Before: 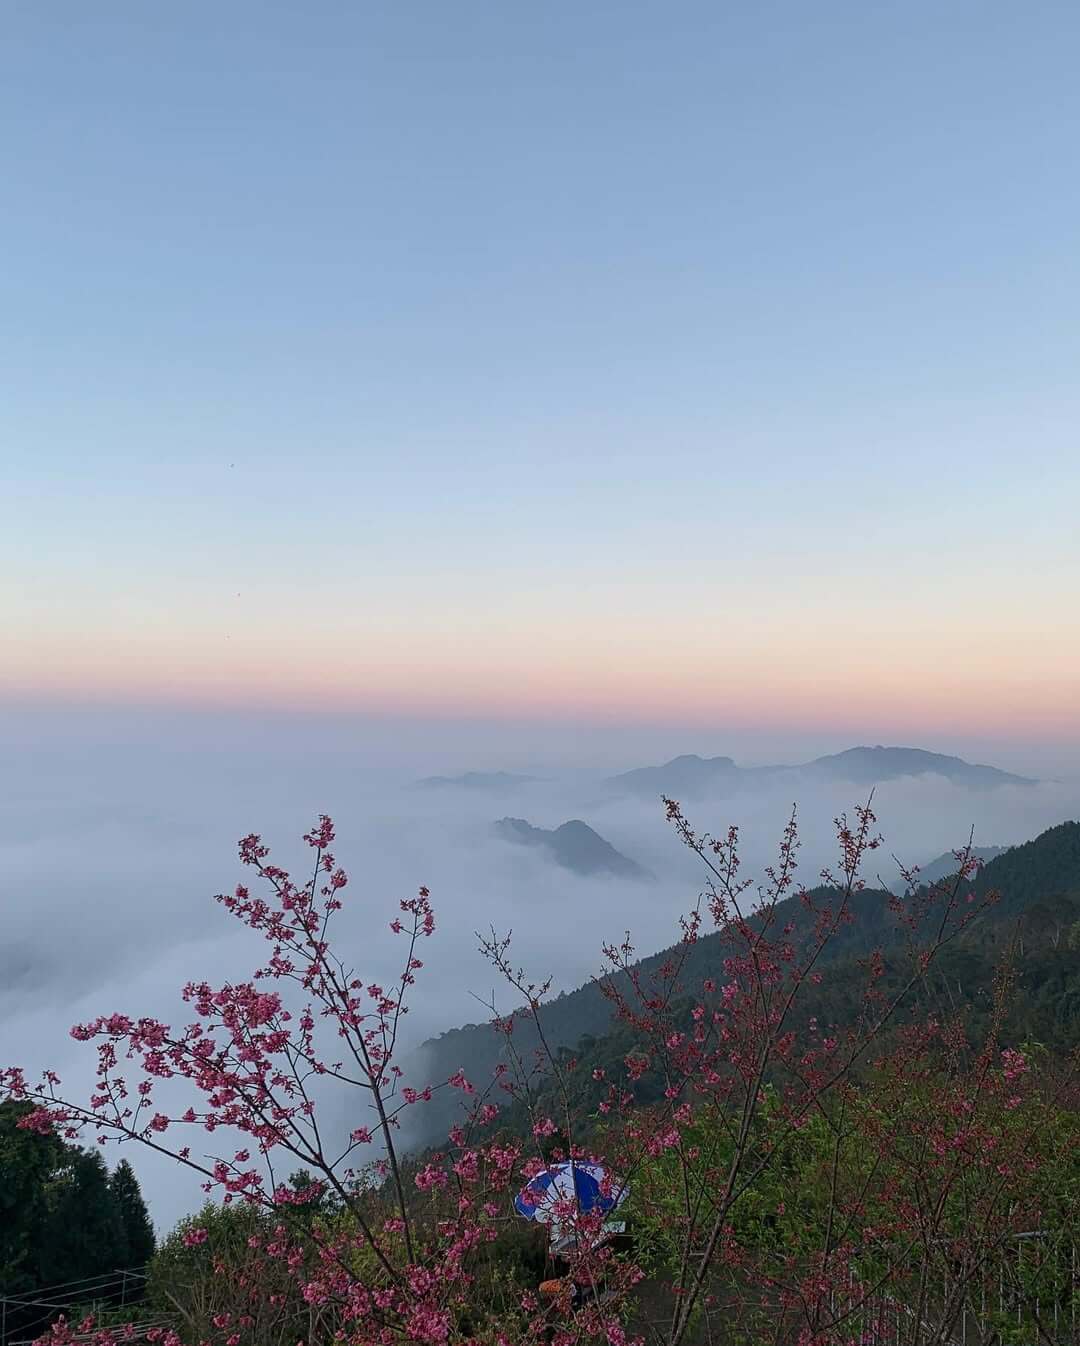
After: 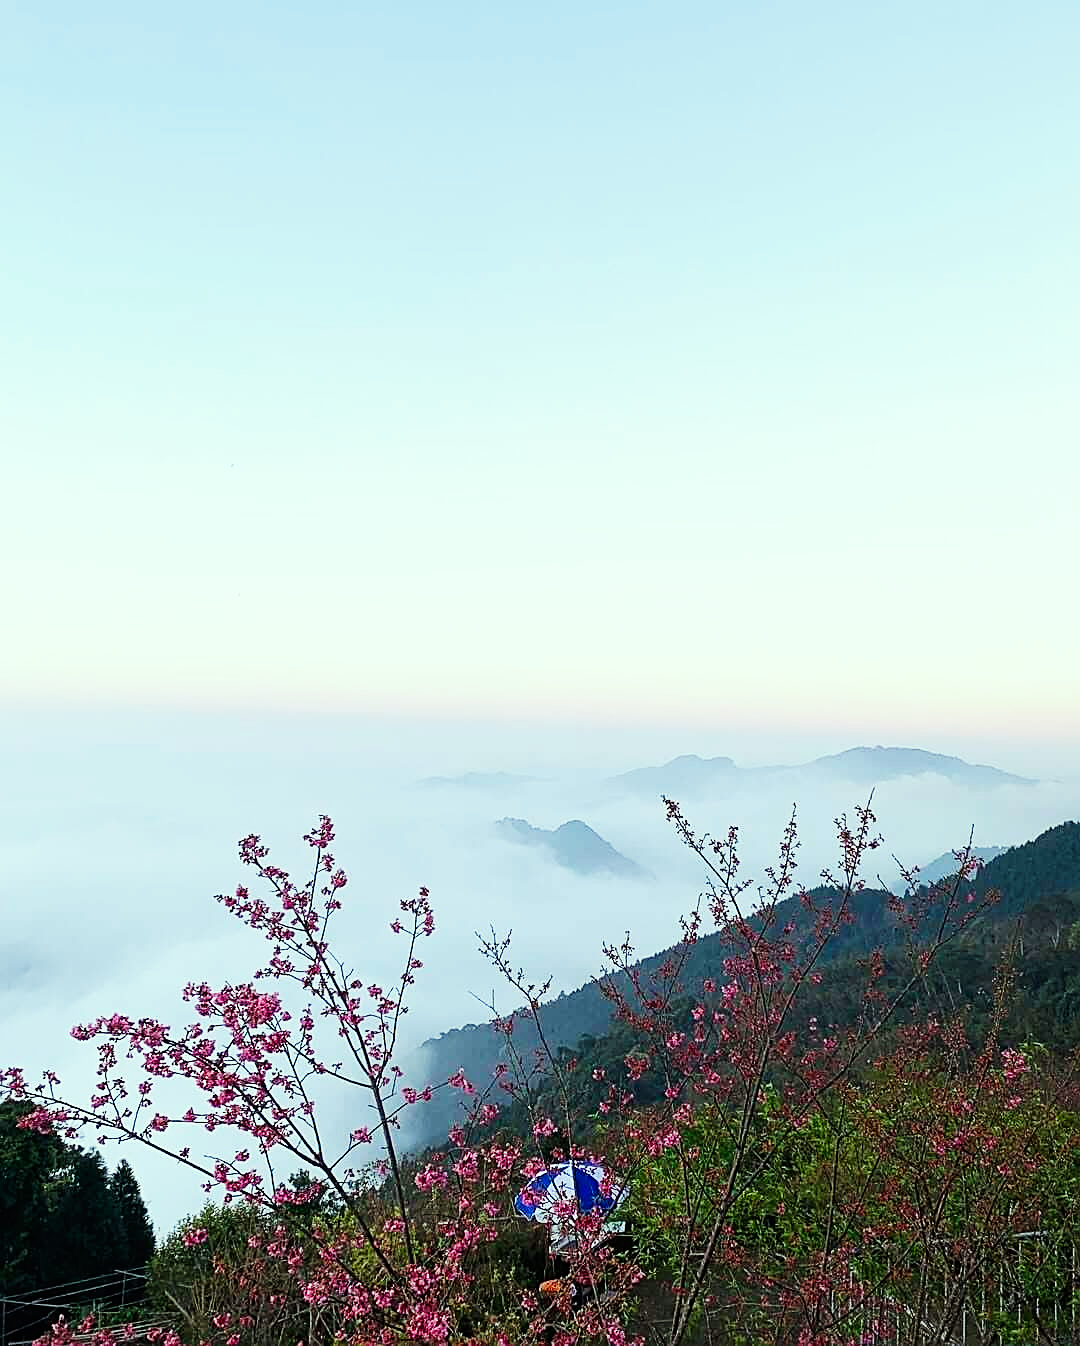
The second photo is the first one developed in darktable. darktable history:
base curve: curves: ch0 [(0, 0) (0.007, 0.004) (0.027, 0.03) (0.046, 0.07) (0.207, 0.54) (0.442, 0.872) (0.673, 0.972) (1, 1)], preserve colors none
color correction: highlights a* -8, highlights b* 3.1
sharpen: on, module defaults
